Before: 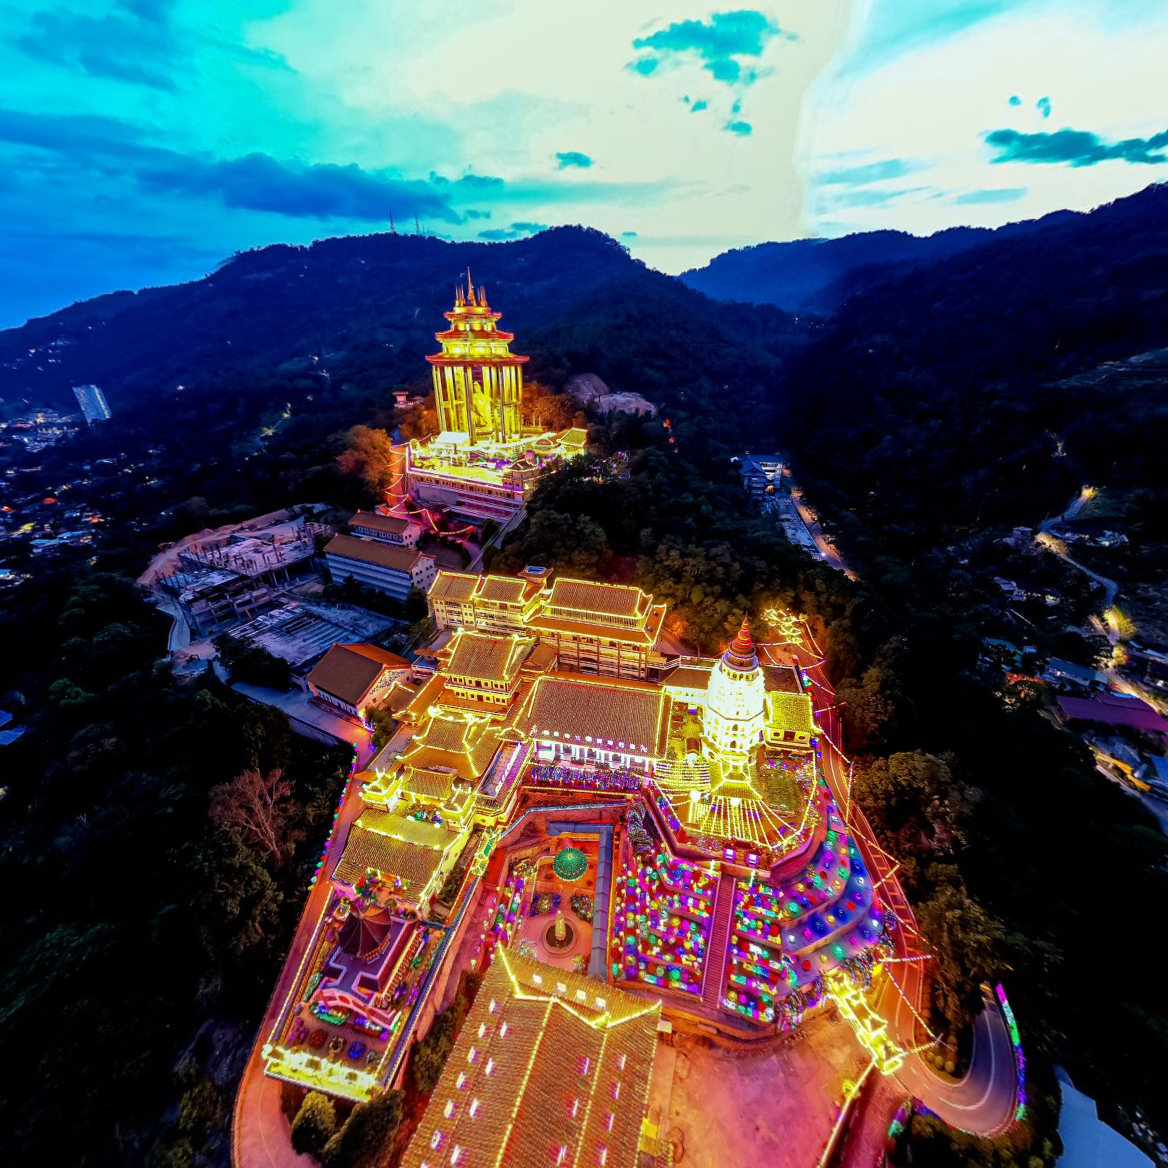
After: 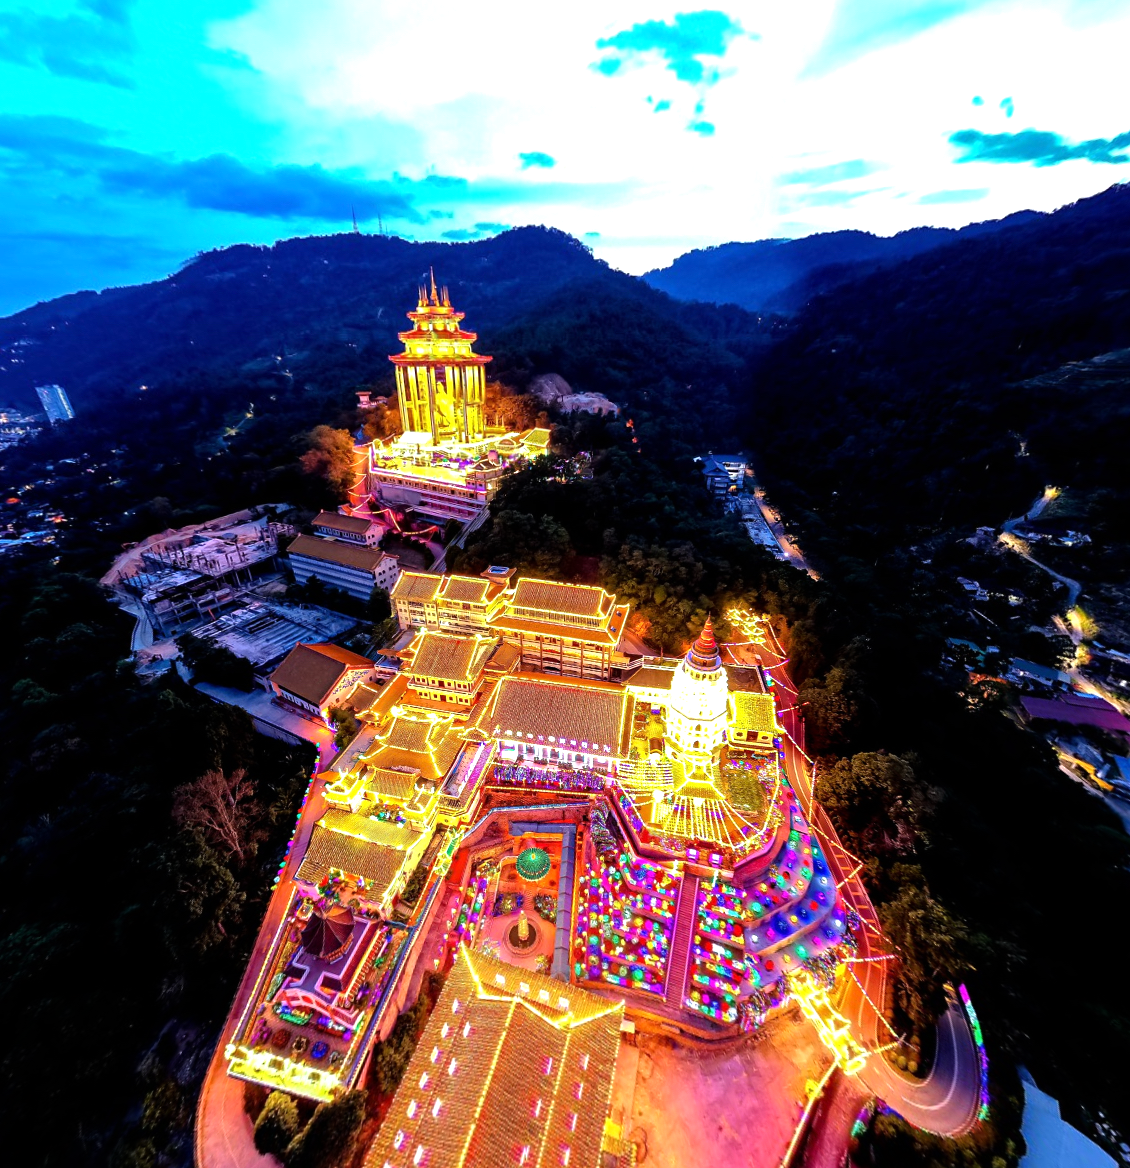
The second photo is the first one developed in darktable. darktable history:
crop and rotate: left 3.217%
tone equalizer: -8 EV -0.754 EV, -7 EV -0.684 EV, -6 EV -0.633 EV, -5 EV -0.418 EV, -3 EV 0.379 EV, -2 EV 0.6 EV, -1 EV 0.692 EV, +0 EV 0.774 EV
